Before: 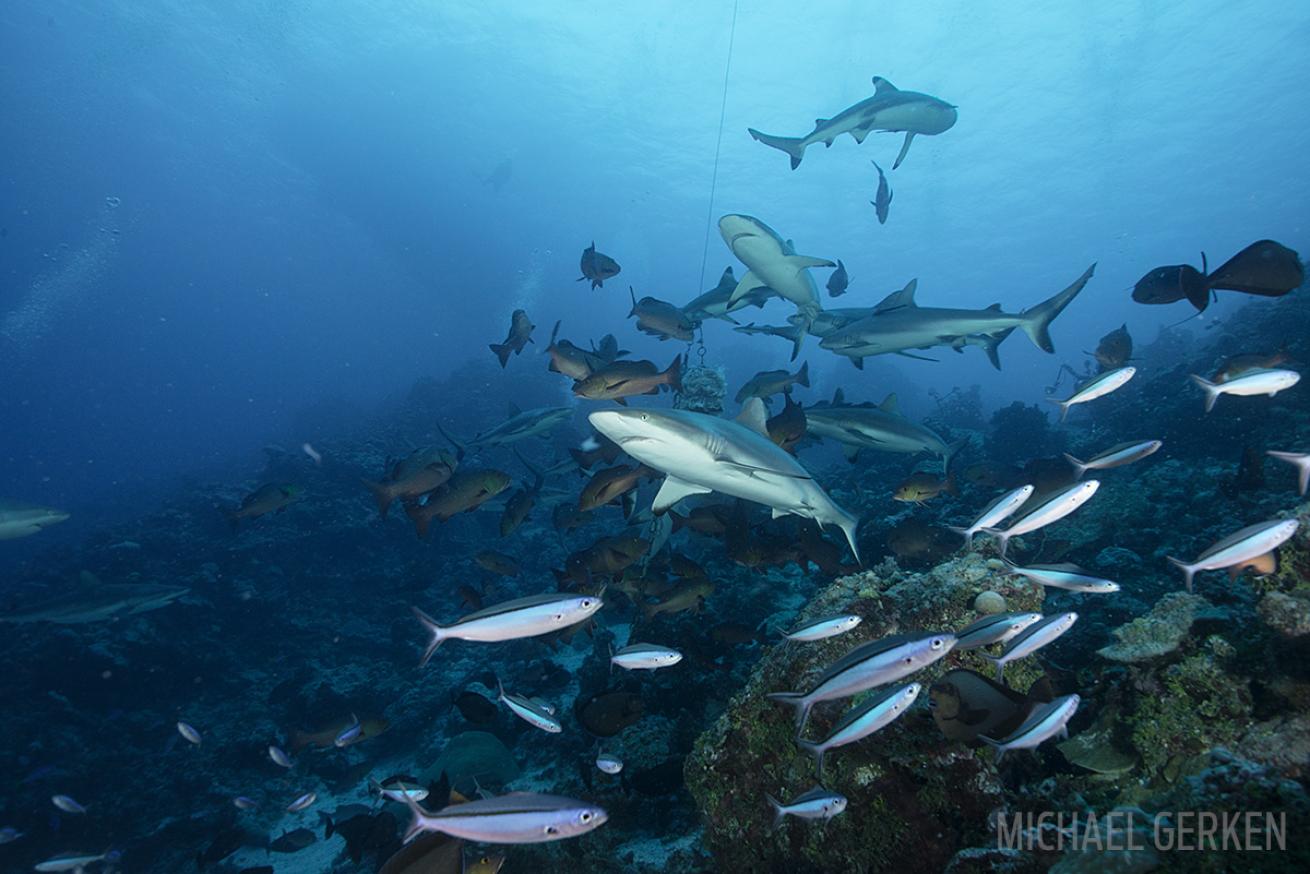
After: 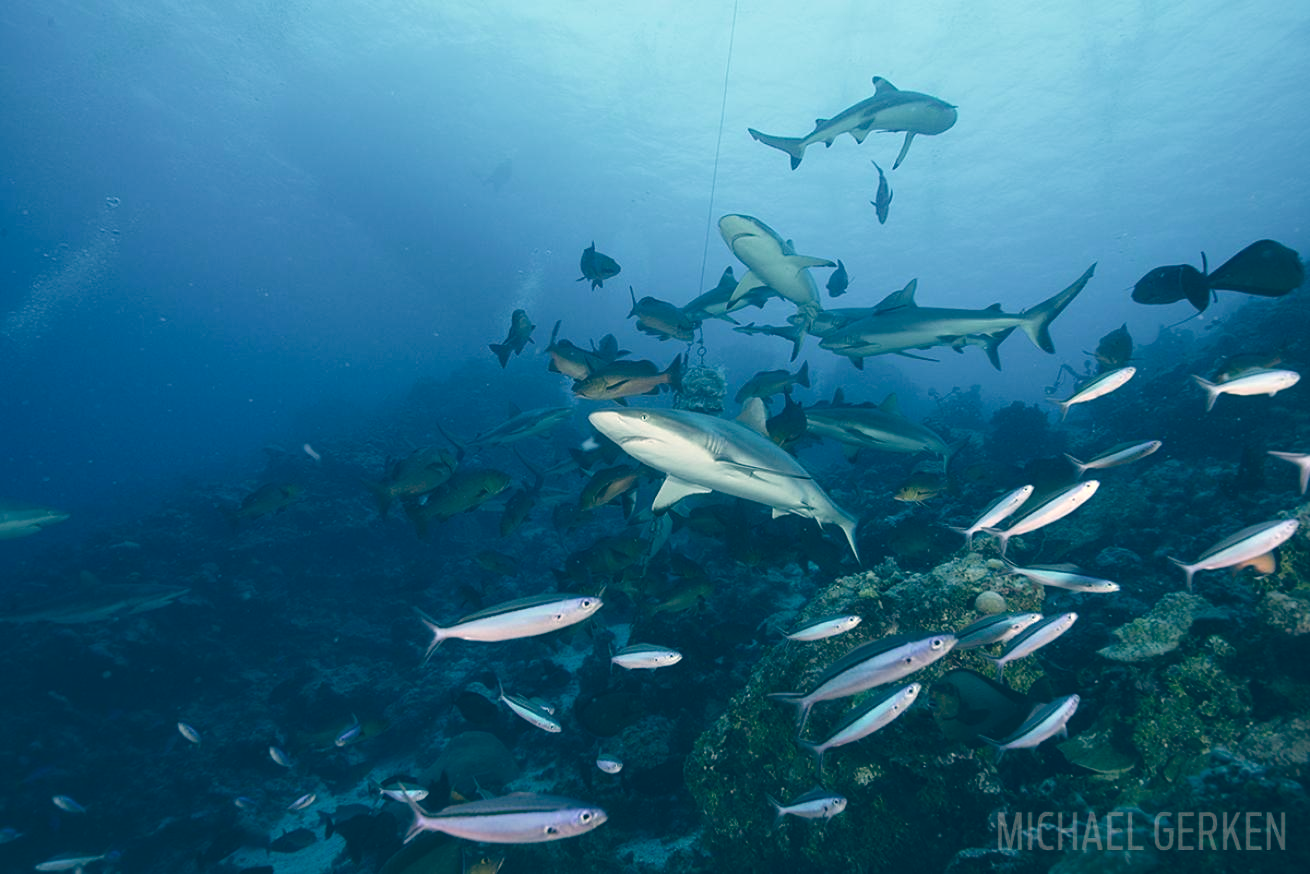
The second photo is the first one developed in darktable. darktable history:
color balance: lift [1.006, 0.985, 1.002, 1.015], gamma [1, 0.953, 1.008, 1.047], gain [1.076, 1.13, 1.004, 0.87]
white balance: red 1, blue 1
